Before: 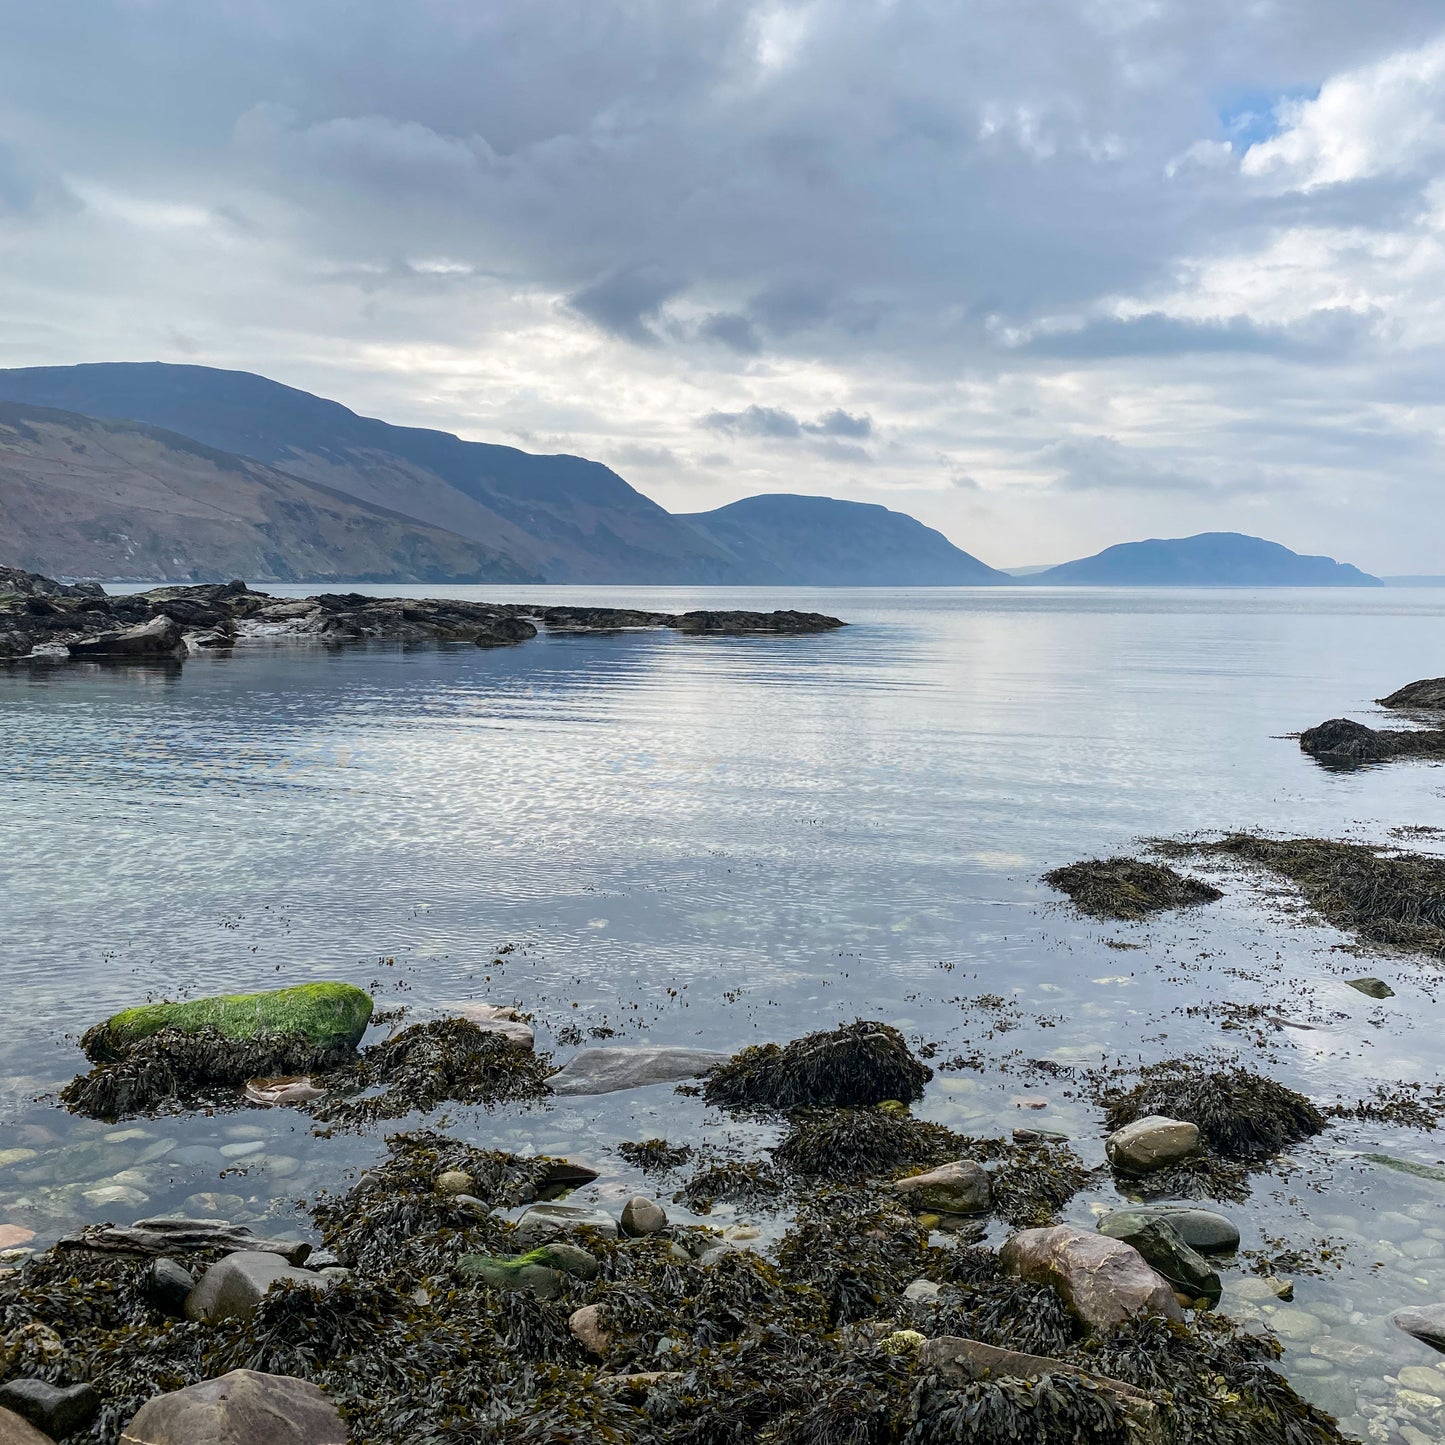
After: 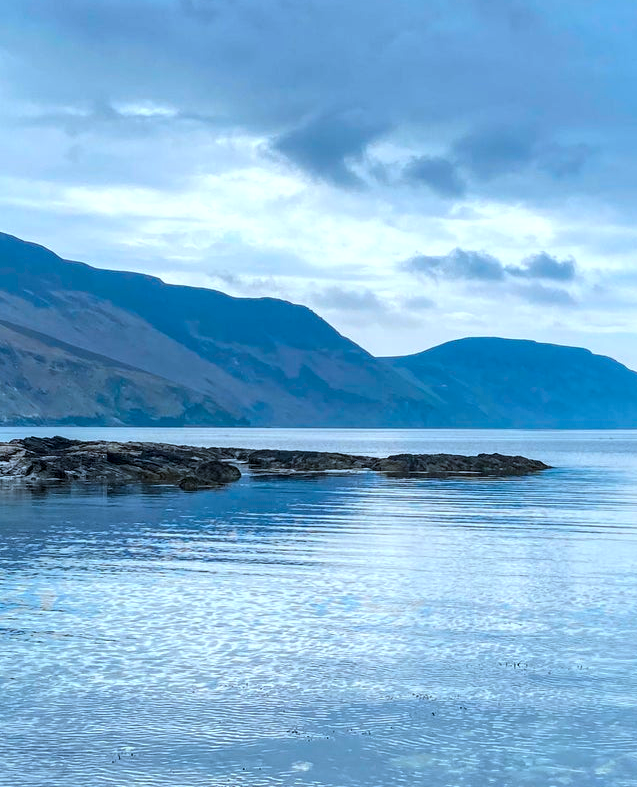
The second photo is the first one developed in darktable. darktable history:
local contrast: on, module defaults
color correction: highlights a* -9.21, highlights b* -23.84
crop: left 20.508%, top 10.87%, right 35.395%, bottom 34.619%
color balance rgb: highlights gain › luminance 6.836%, highlights gain › chroma 0.925%, highlights gain › hue 49.09°, perceptual saturation grading › global saturation 30.994%, global vibrance 23.769%
